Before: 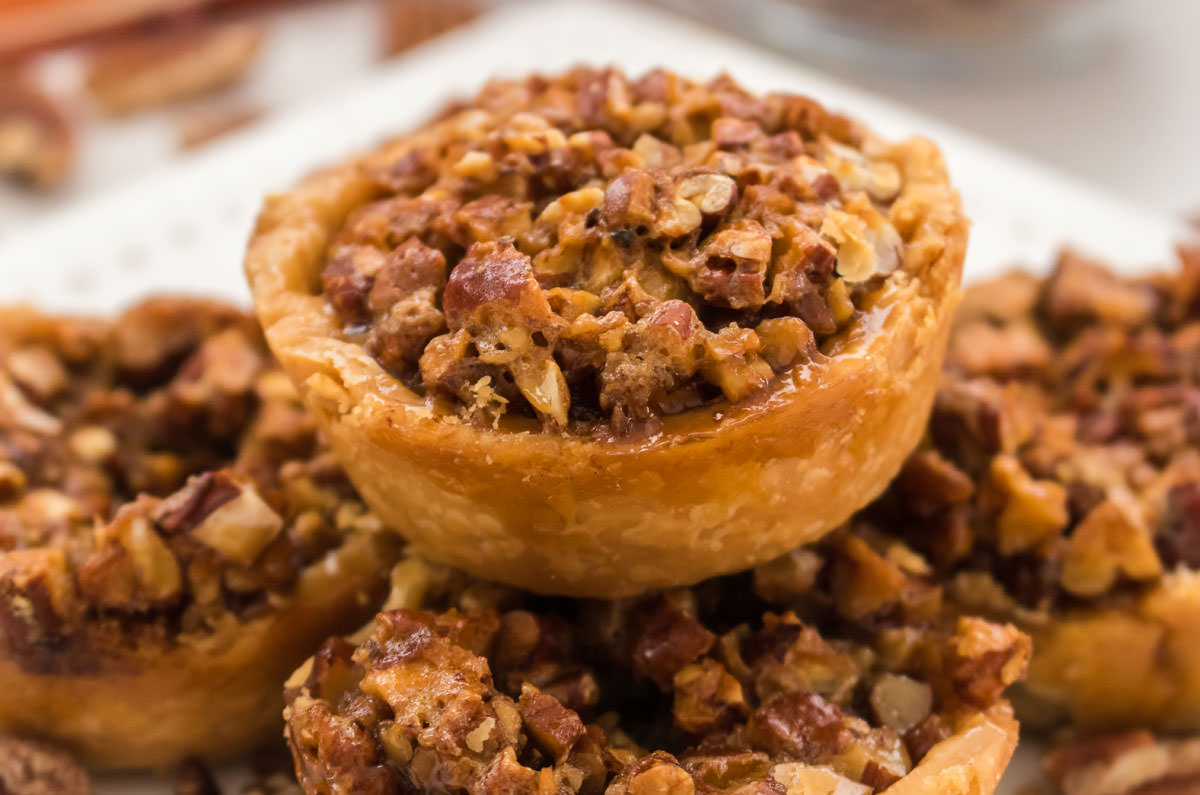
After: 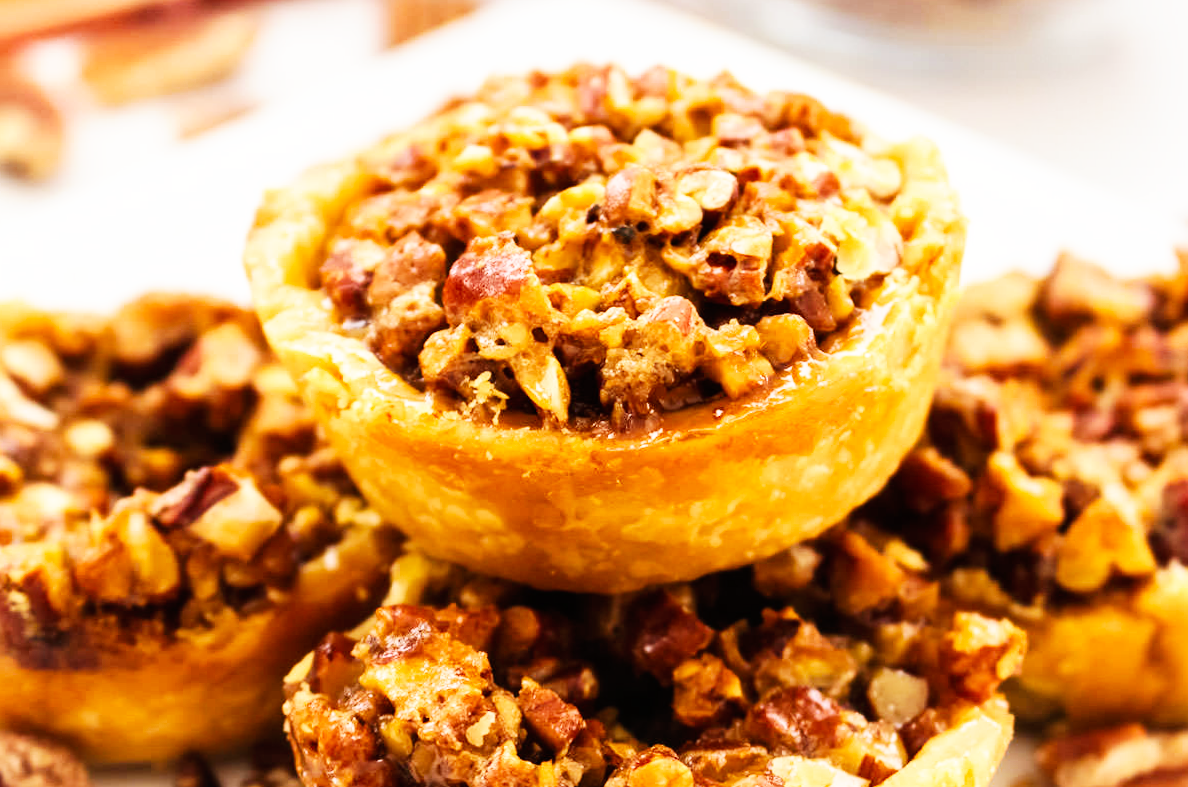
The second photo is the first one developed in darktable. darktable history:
rotate and perspective: rotation 0.174°, lens shift (vertical) 0.013, lens shift (horizontal) 0.019, shear 0.001, automatic cropping original format, crop left 0.007, crop right 0.991, crop top 0.016, crop bottom 0.997
base curve: curves: ch0 [(0, 0) (0.007, 0.004) (0.027, 0.03) (0.046, 0.07) (0.207, 0.54) (0.442, 0.872) (0.673, 0.972) (1, 1)], preserve colors none
